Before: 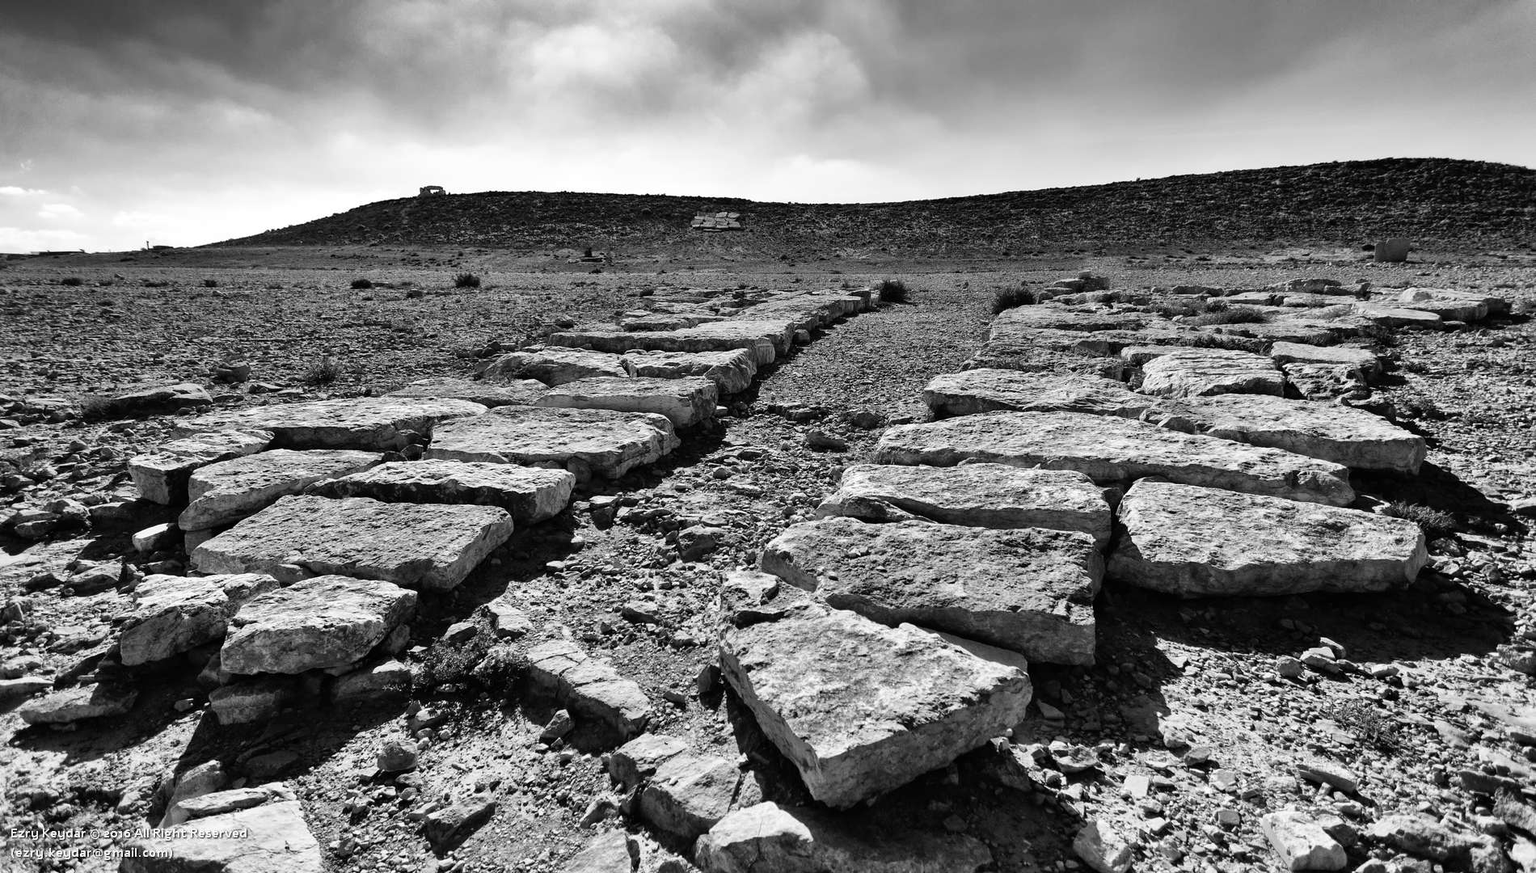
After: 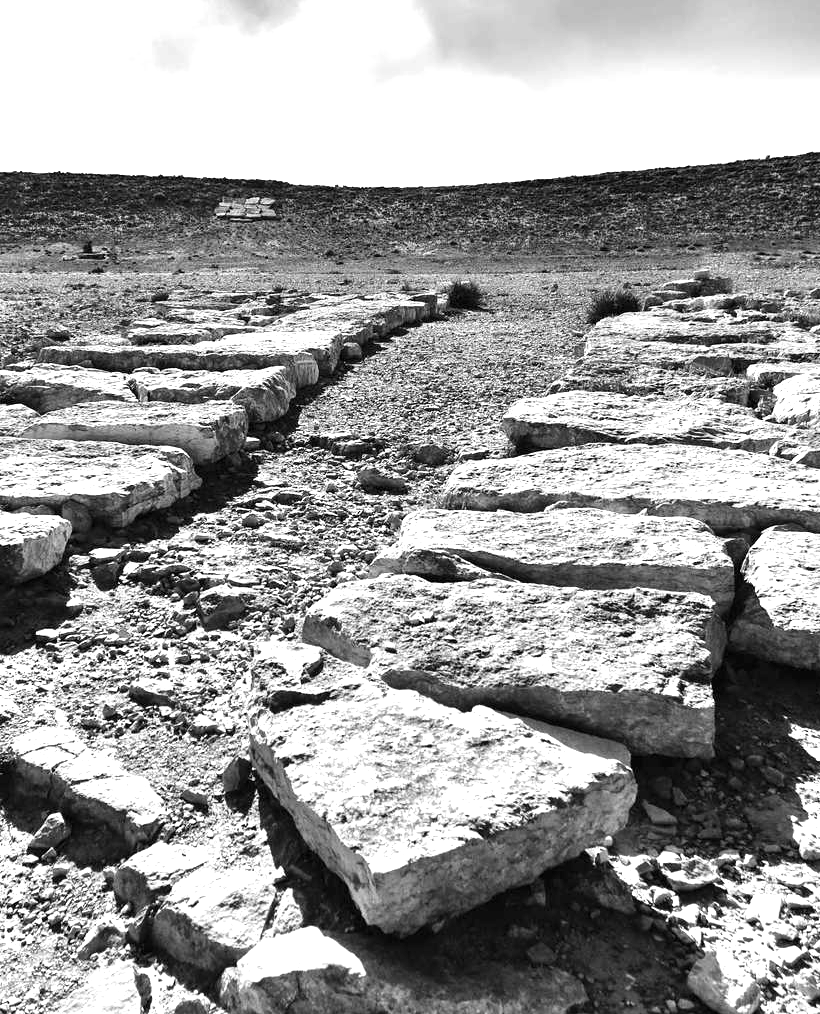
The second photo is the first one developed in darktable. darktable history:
crop: left 33.686%, top 6.031%, right 23.131%
exposure: black level correction 0, exposure 1.106 EV, compensate highlight preservation false
